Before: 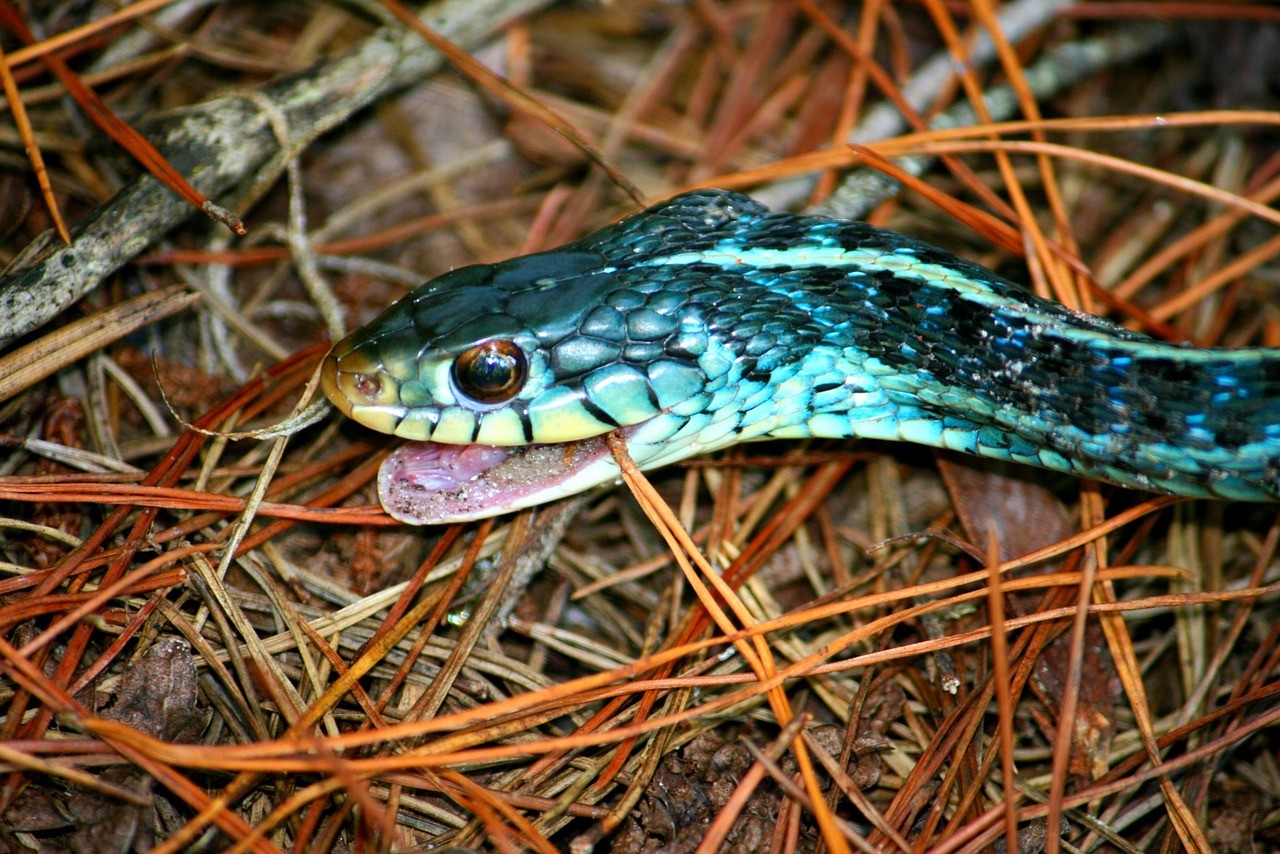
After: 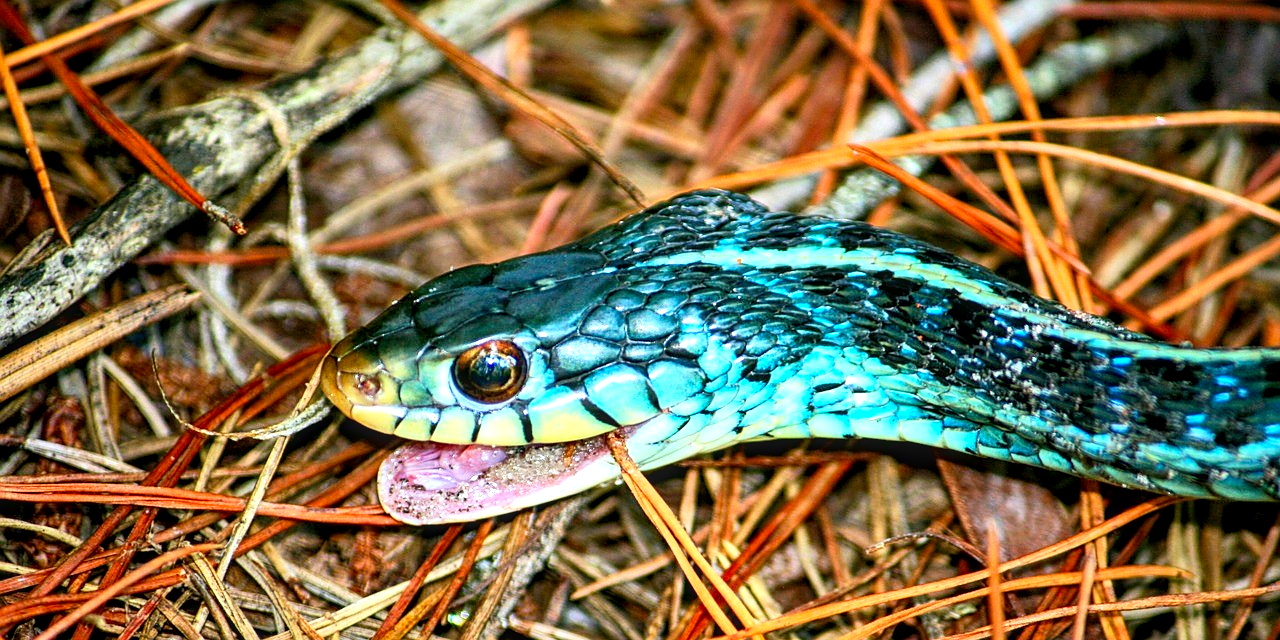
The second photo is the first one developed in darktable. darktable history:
shadows and highlights: shadows 20.99, highlights -83.05, soften with gaussian
crop: bottom 24.982%
contrast brightness saturation: contrast 0.202, brightness 0.161, saturation 0.225
sharpen: on, module defaults
local contrast: detail 130%
exposure: black level correction 0.003, exposure 0.382 EV, compensate highlight preservation false
